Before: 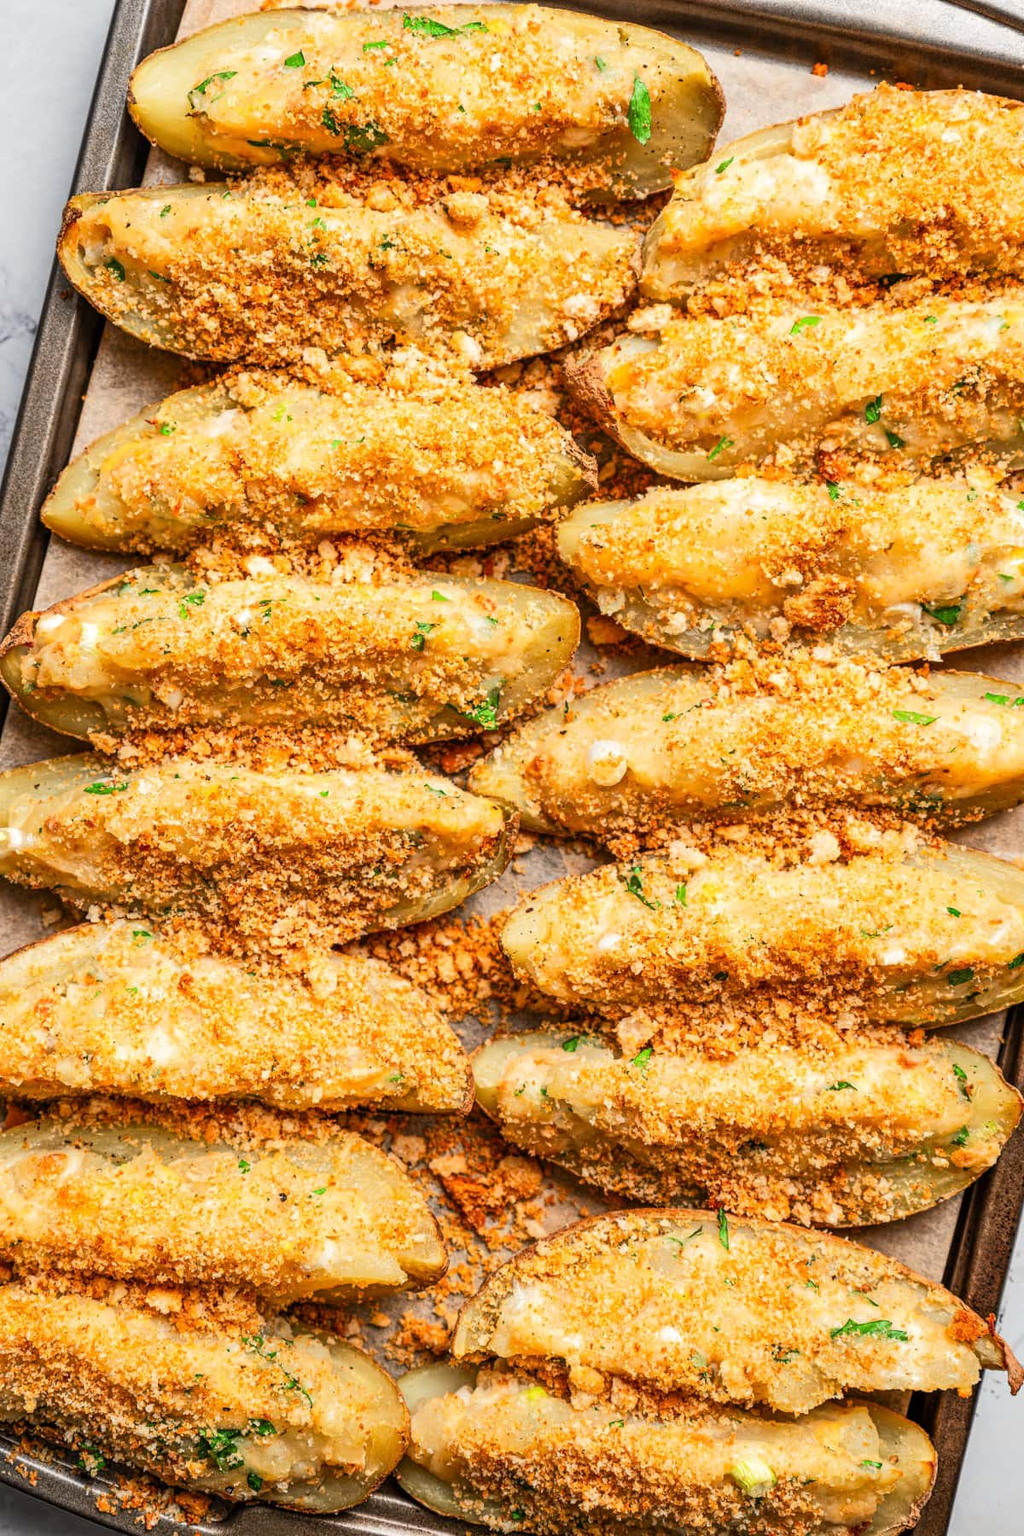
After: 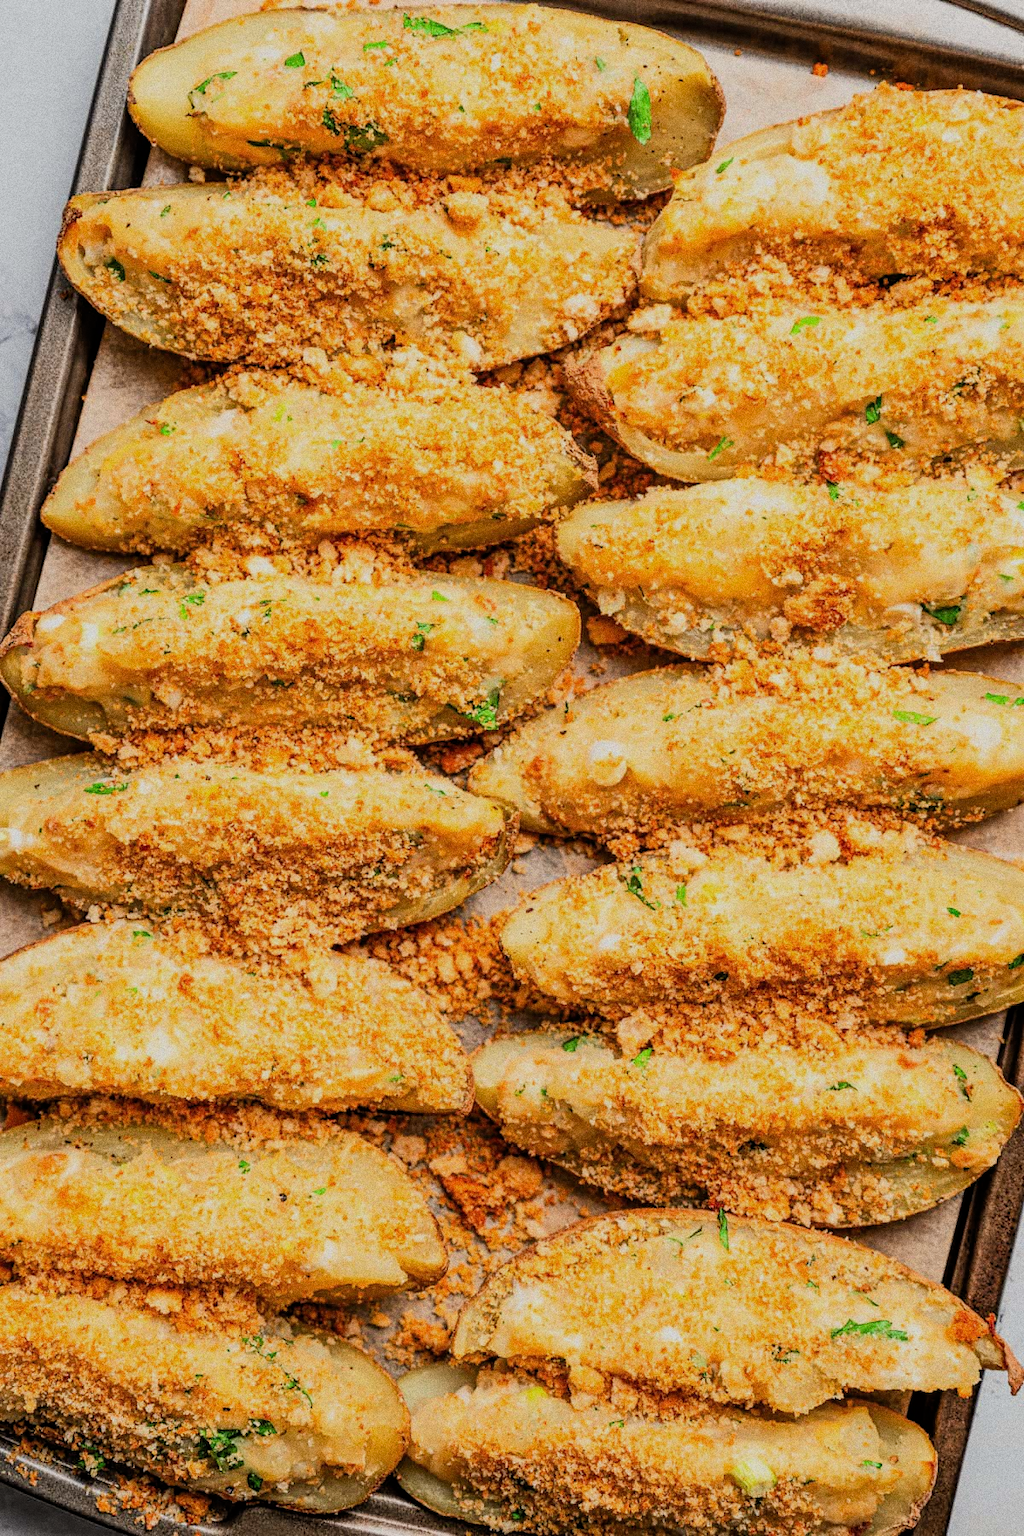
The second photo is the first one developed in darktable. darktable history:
filmic rgb: black relative exposure -7.48 EV, white relative exposure 4.83 EV, hardness 3.4, color science v6 (2022)
grain: coarseness 0.09 ISO, strength 40%
